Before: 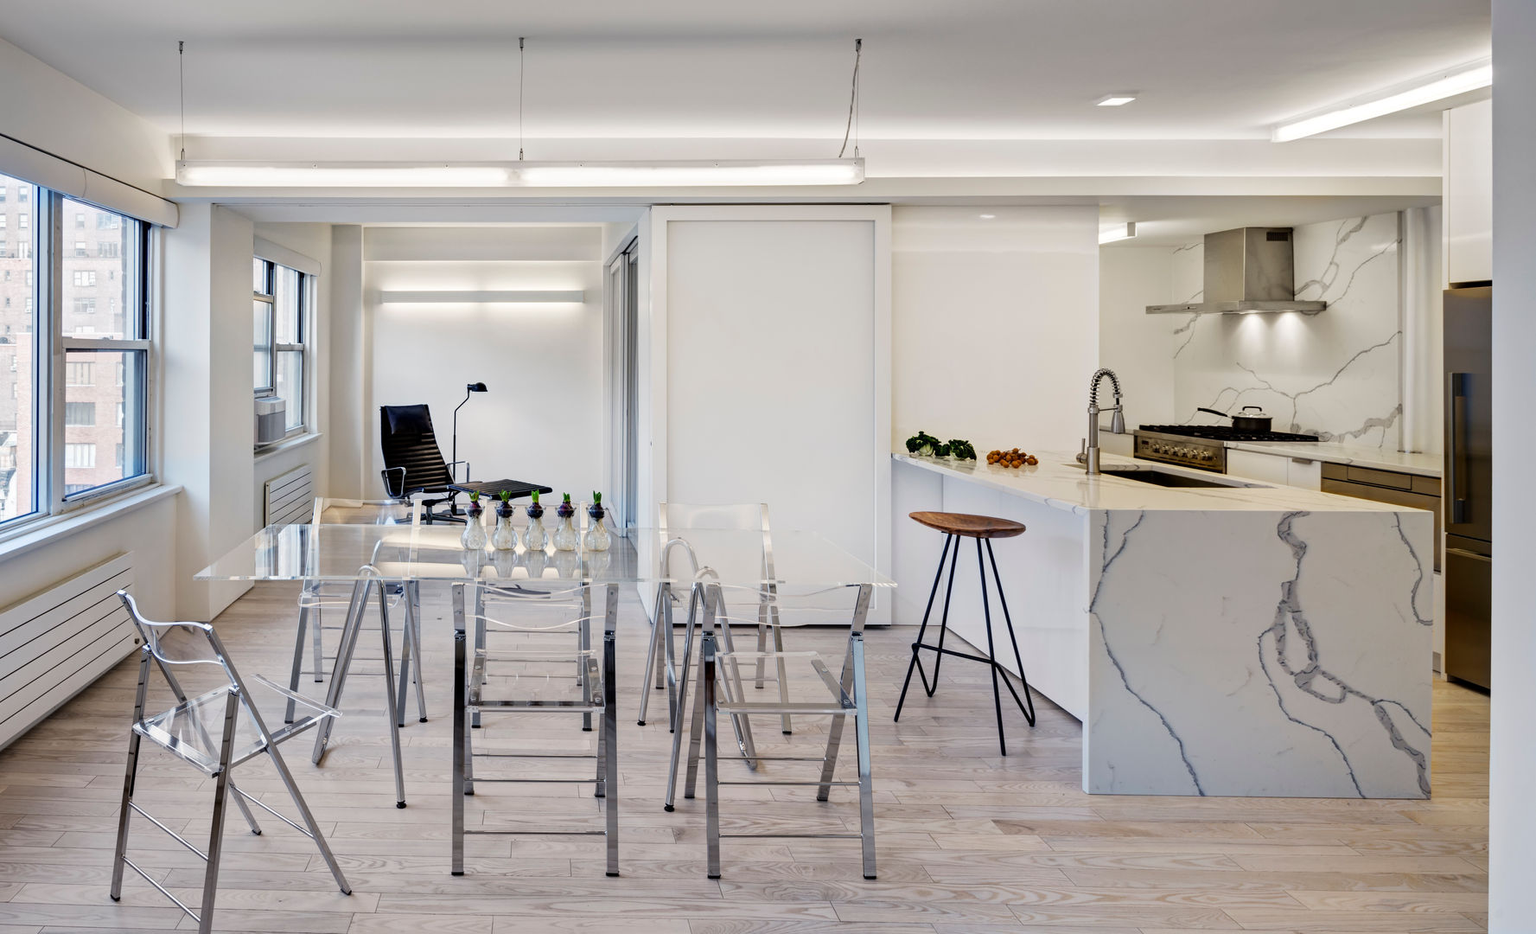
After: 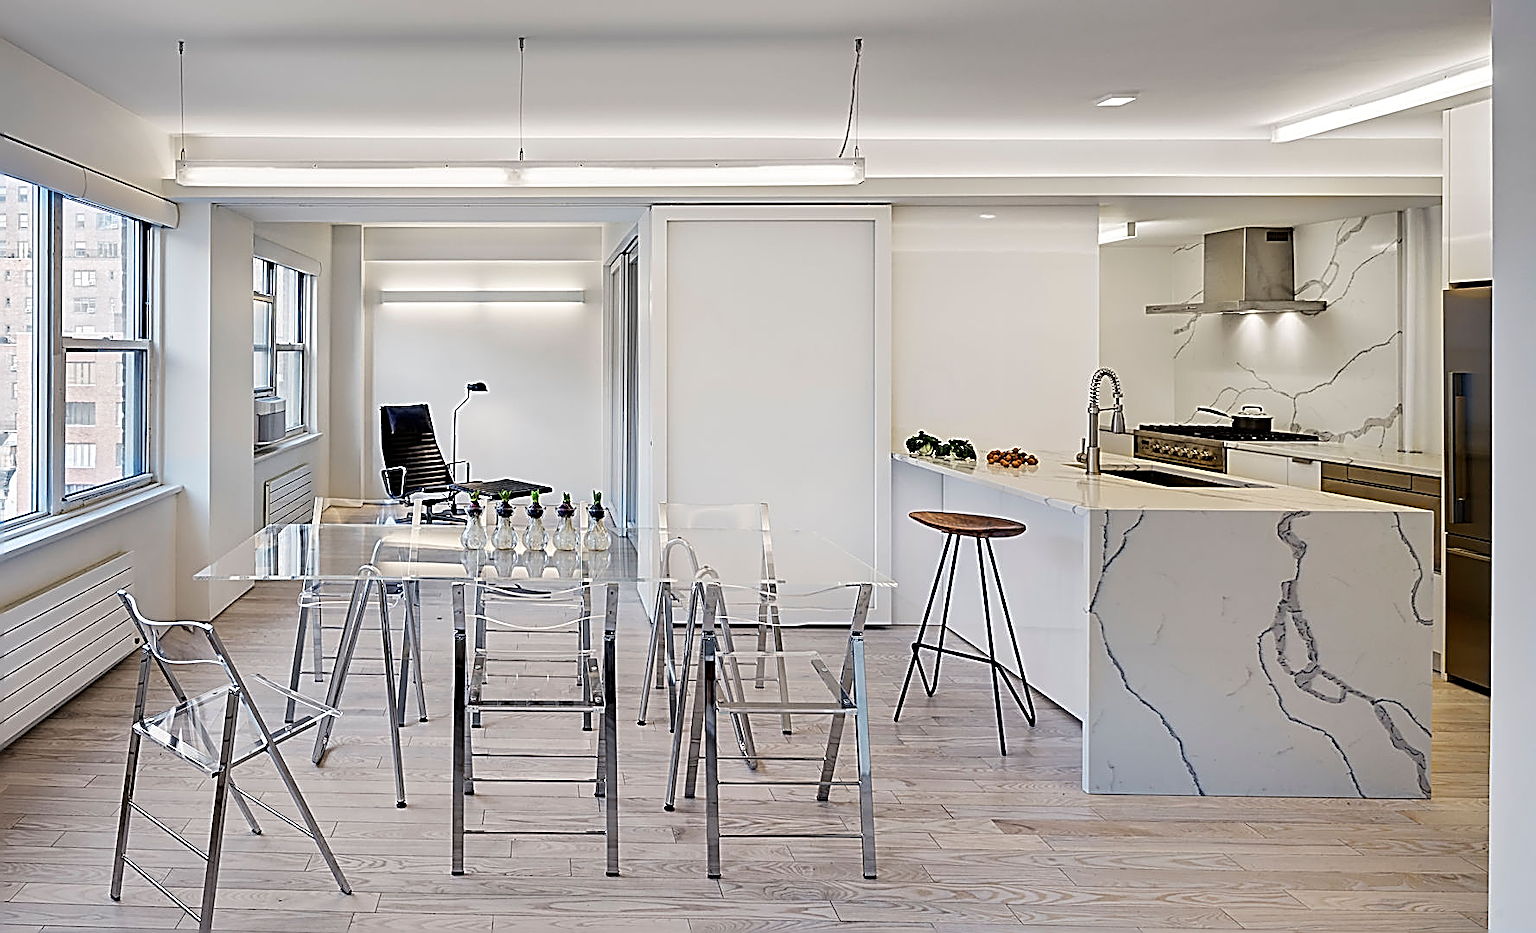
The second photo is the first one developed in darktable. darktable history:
sharpen: amount 1.998
